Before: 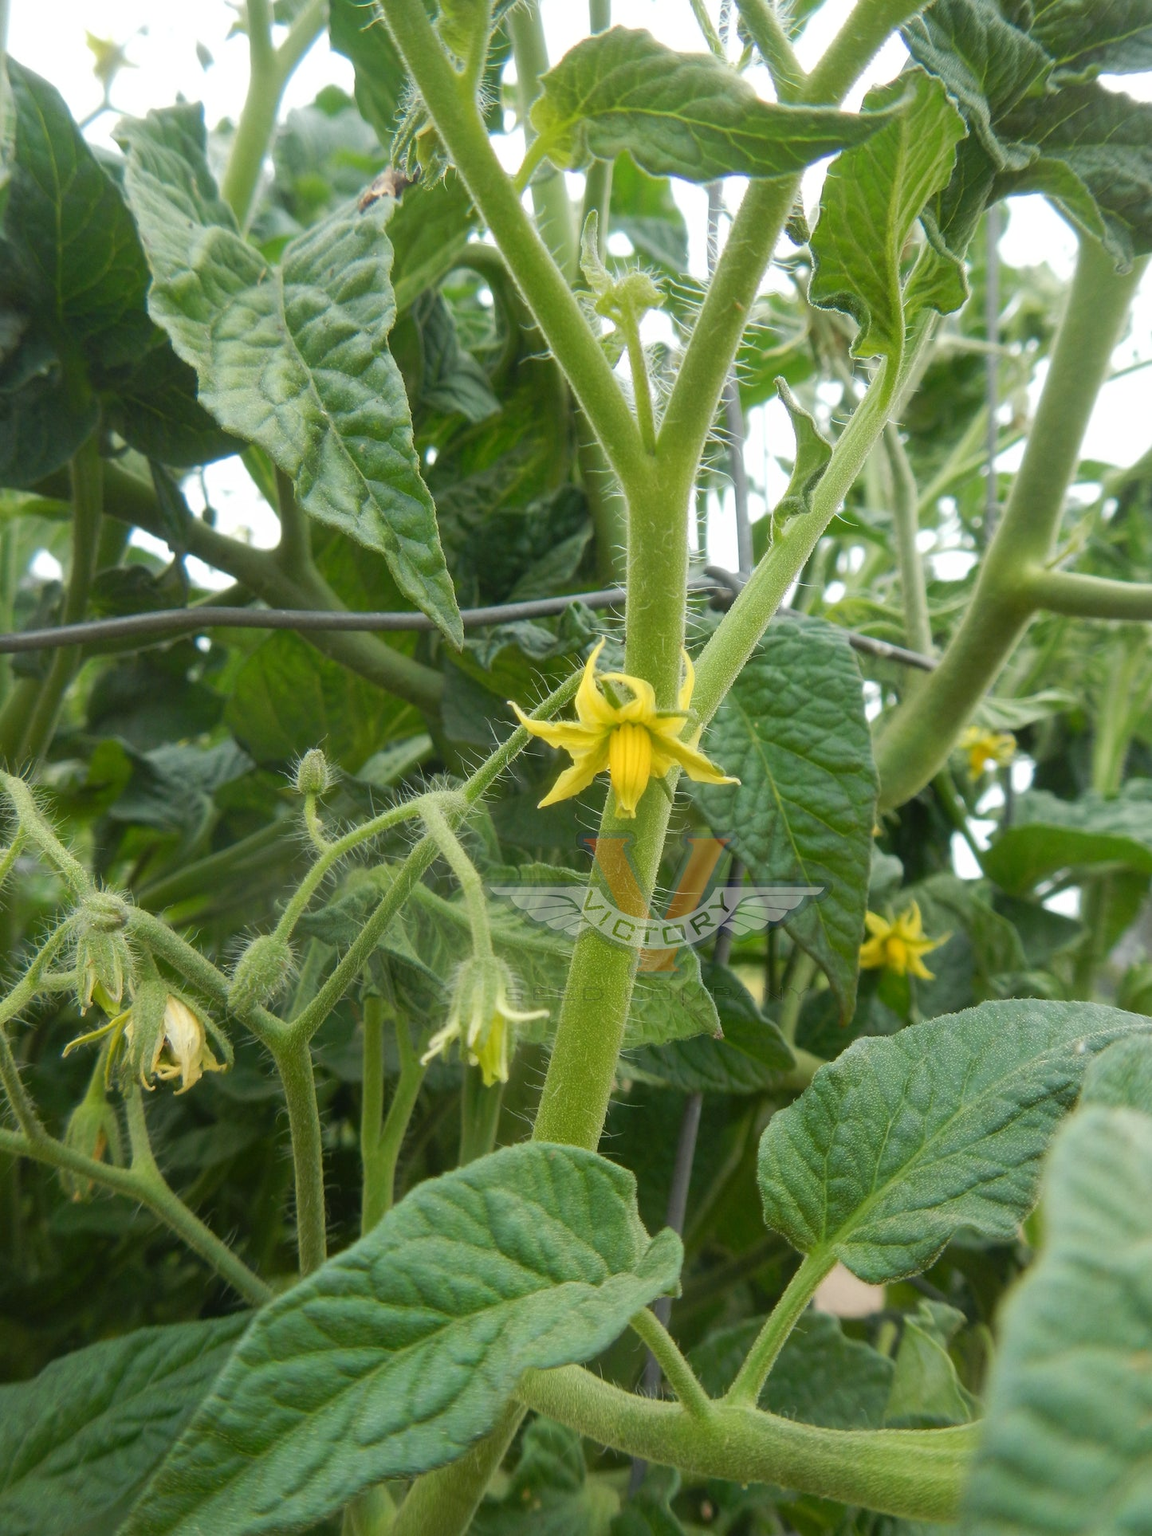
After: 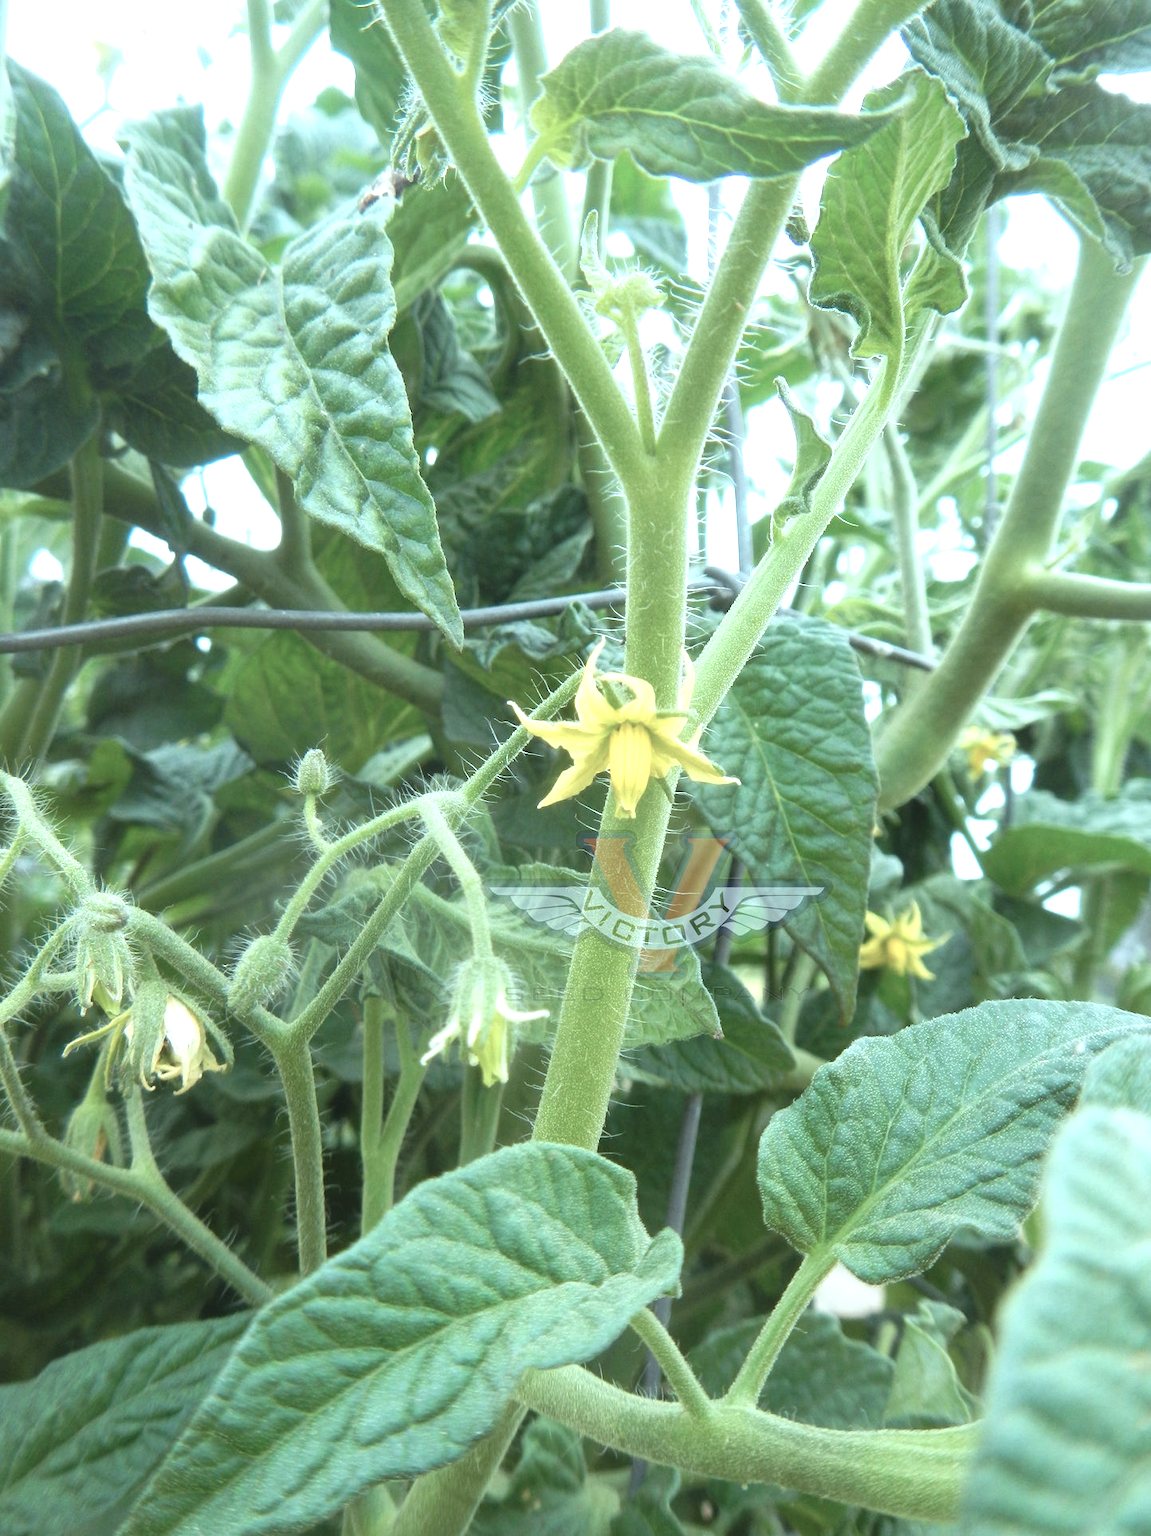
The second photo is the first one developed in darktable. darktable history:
exposure: black level correction 0, exposure 1 EV, compensate exposure bias true, compensate highlight preservation false
color correction: highlights a* -12.64, highlights b* -18.1, saturation 0.7
